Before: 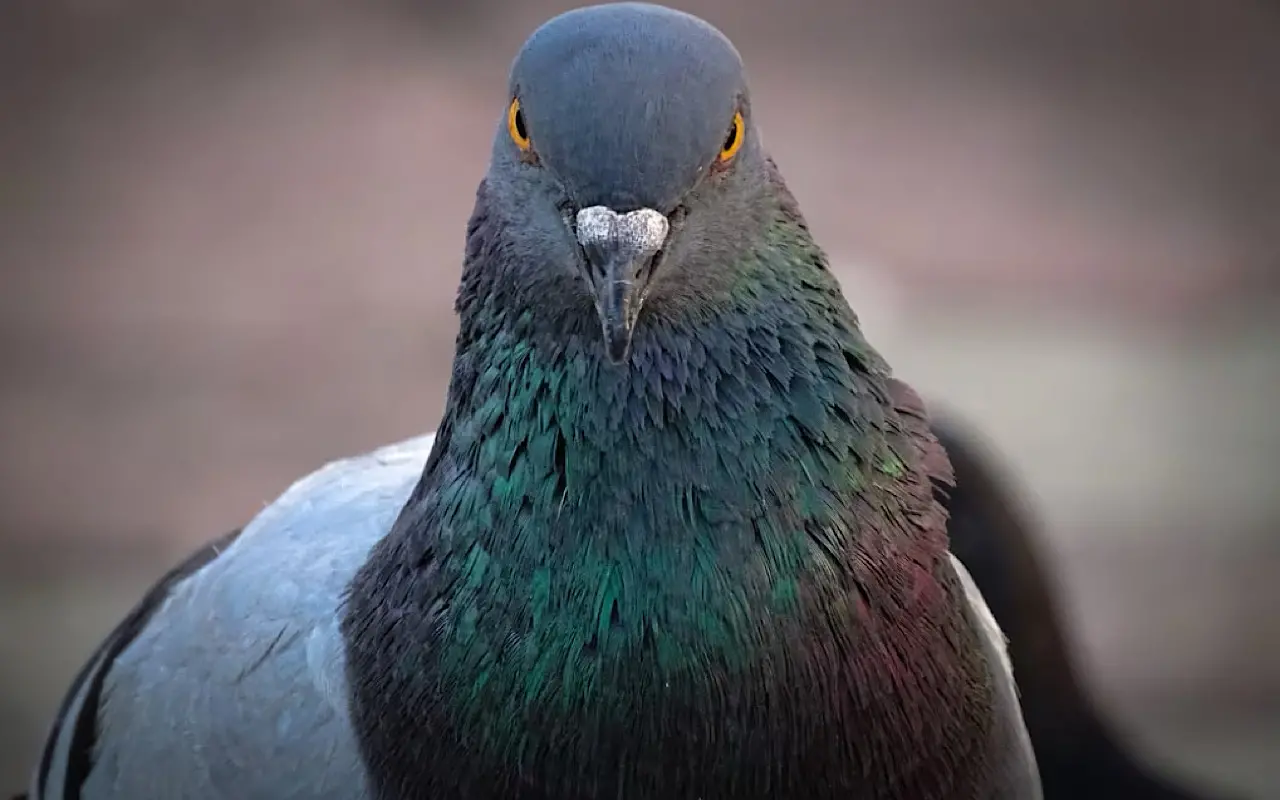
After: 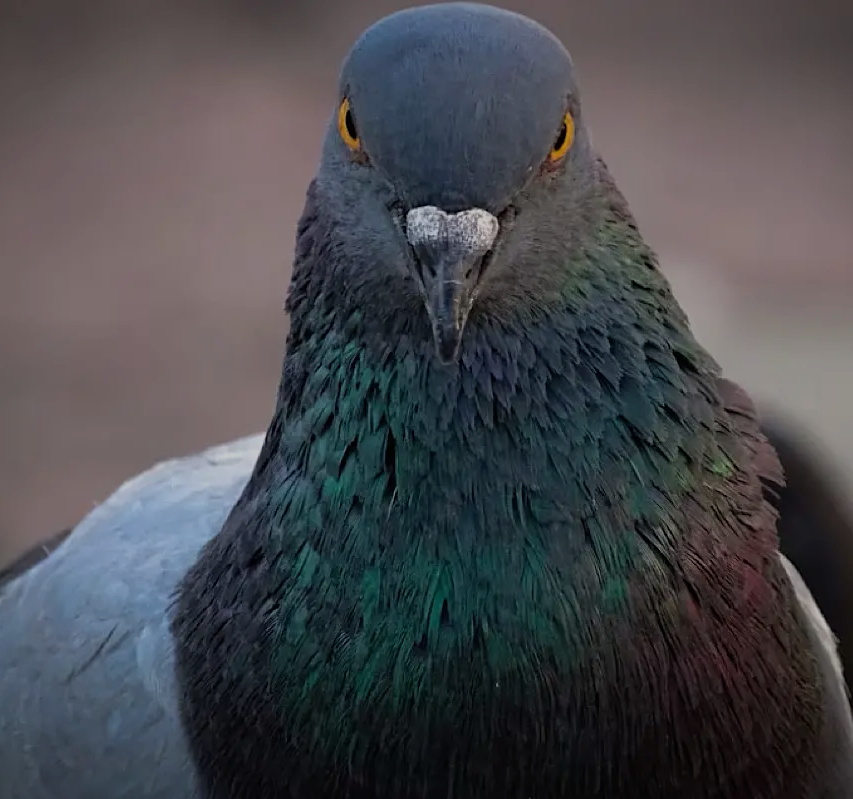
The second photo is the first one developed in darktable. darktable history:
exposure: black level correction 0, exposure -0.766 EV, compensate highlight preservation false
crop and rotate: left 13.342%, right 19.991%
